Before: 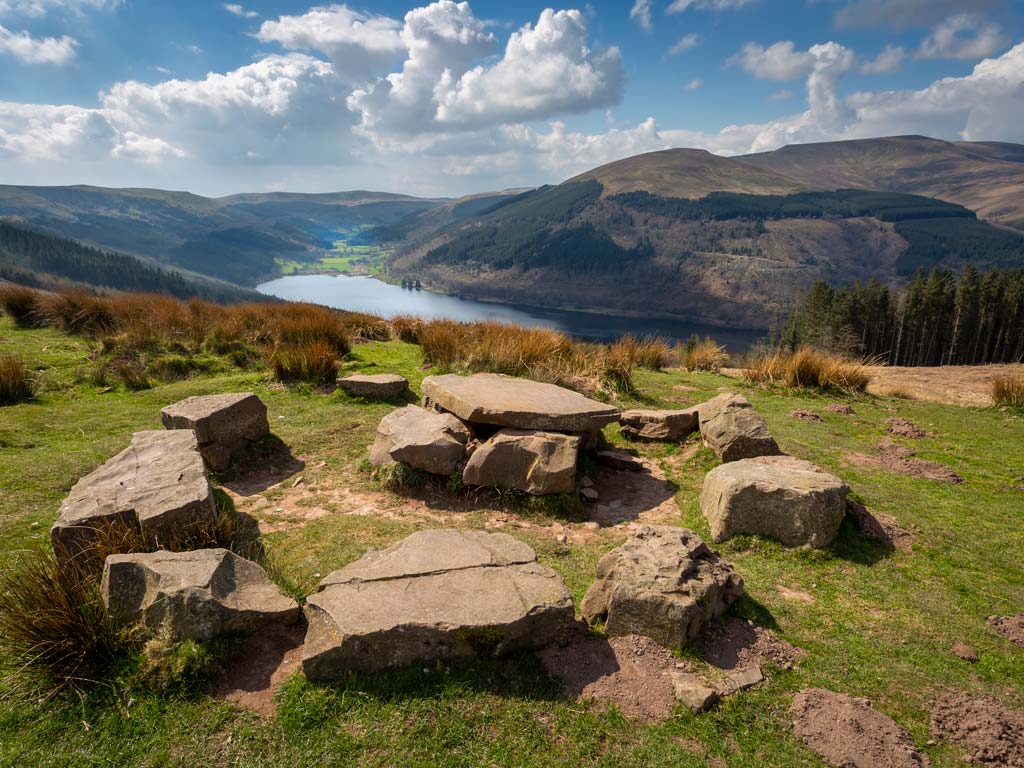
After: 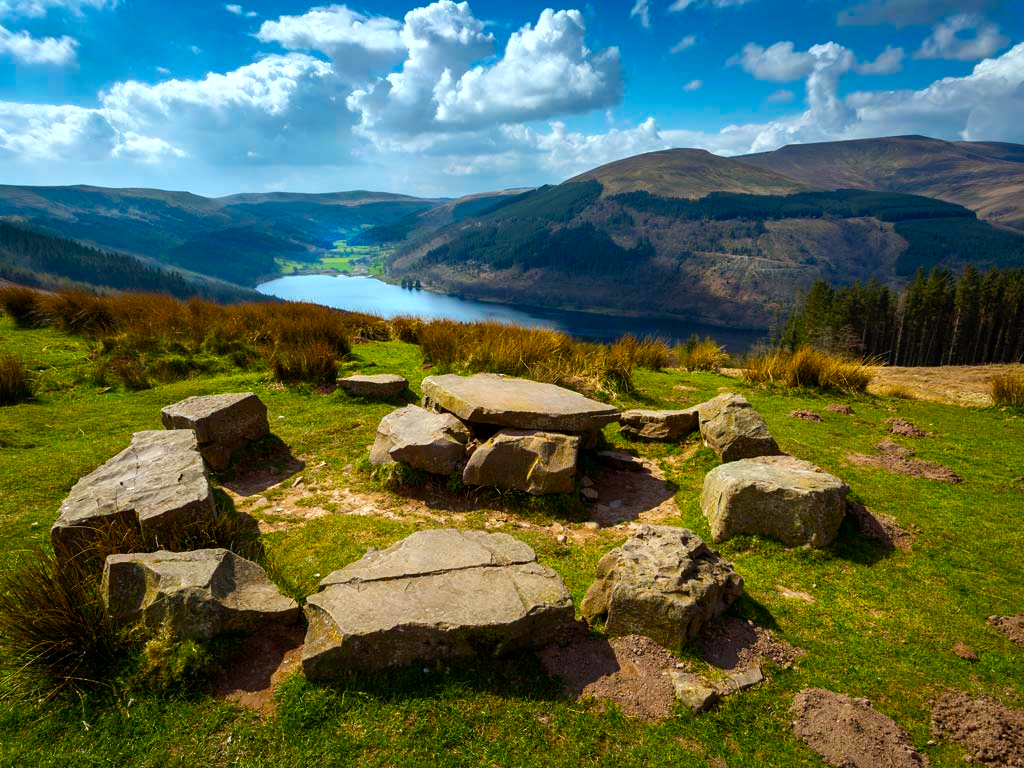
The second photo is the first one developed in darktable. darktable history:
exposure: exposure -0.177 EV, compensate highlight preservation false
color balance rgb: linear chroma grading › global chroma 9%, perceptual saturation grading › global saturation 36%, perceptual saturation grading › shadows 35%, perceptual brilliance grading › global brilliance 15%, perceptual brilliance grading › shadows -35%, global vibrance 15%
white balance: red 0.986, blue 1.01
color correction: highlights a* -10.04, highlights b* -10.37
